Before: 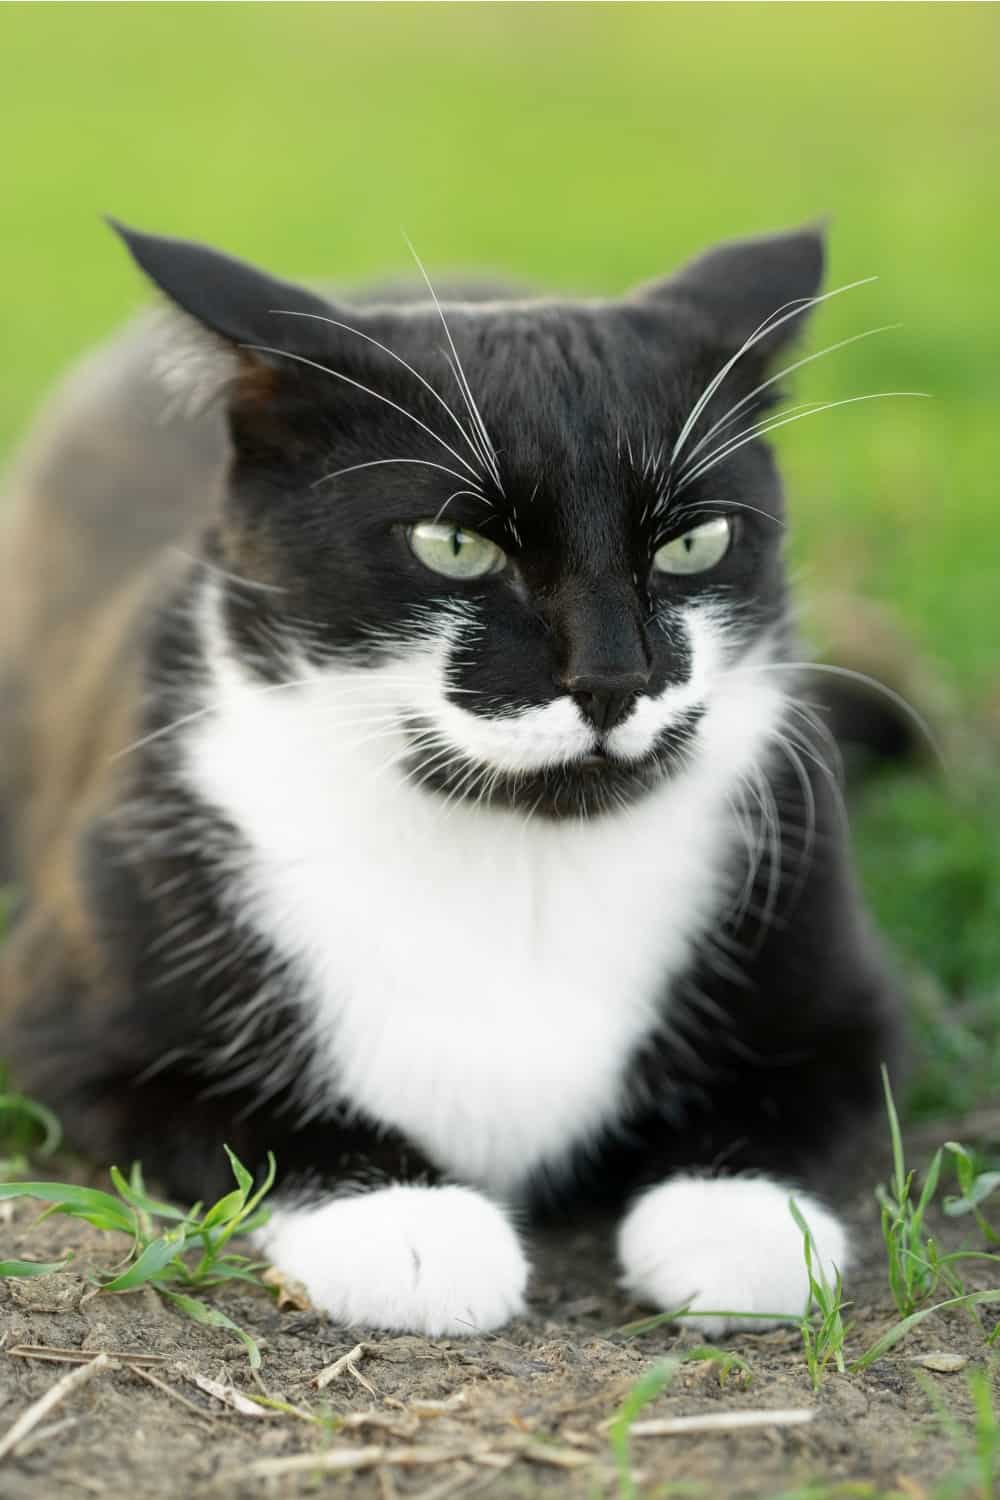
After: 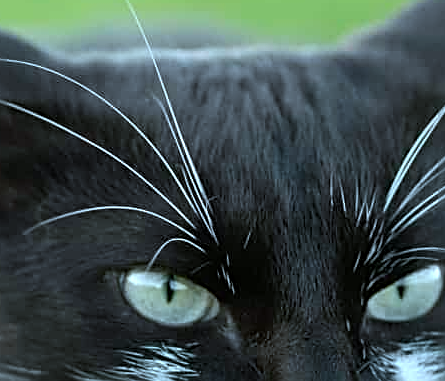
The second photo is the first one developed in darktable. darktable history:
crop: left 28.795%, top 16.871%, right 26.665%, bottom 57.7%
sharpen: radius 2.531, amount 0.632
color correction: highlights a* -9.24, highlights b* -22.83
